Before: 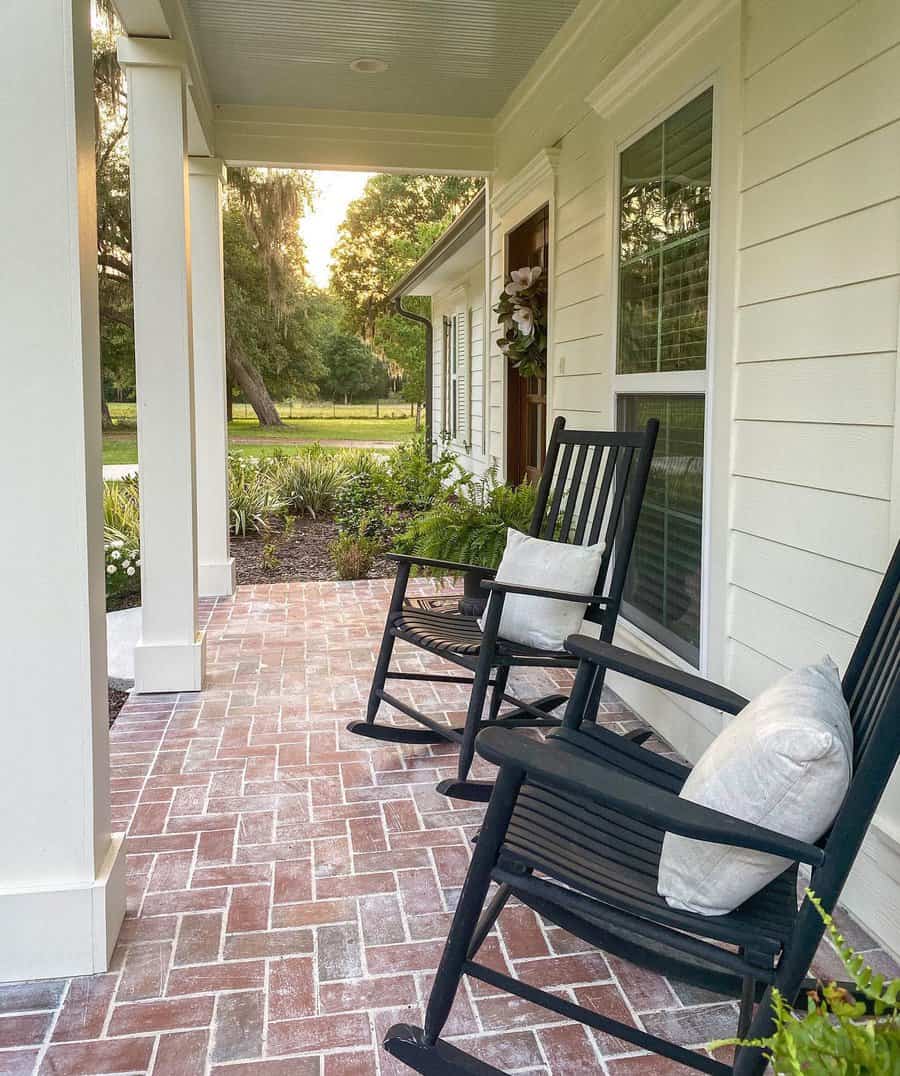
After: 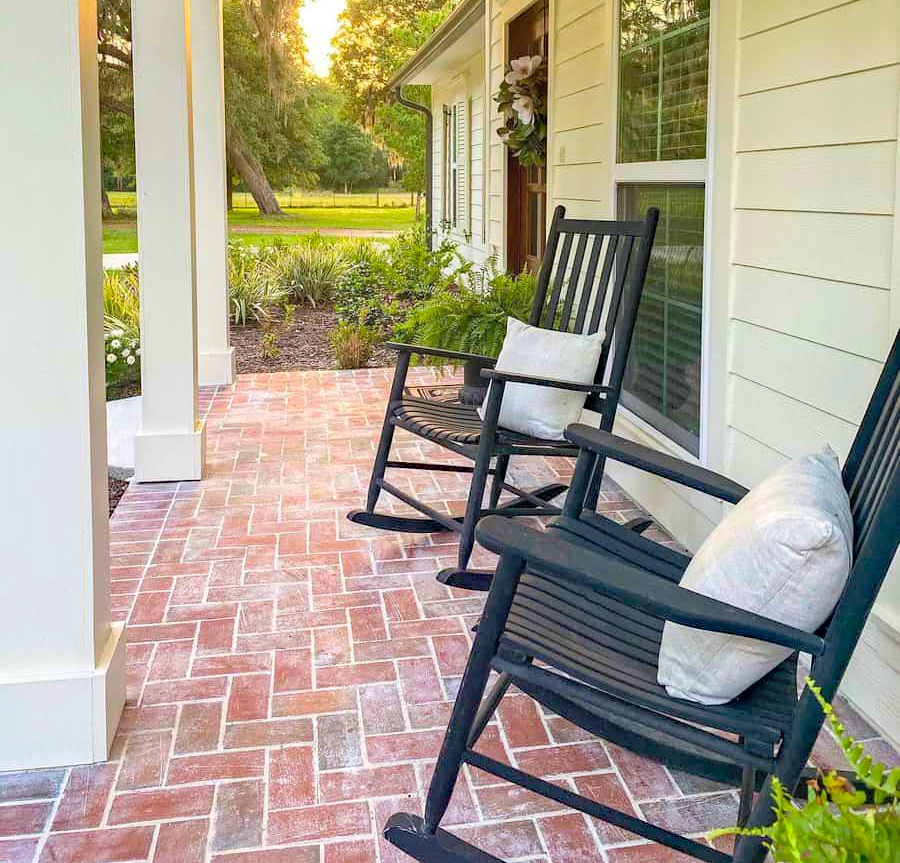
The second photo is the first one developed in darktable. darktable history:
crop and rotate: top 19.726%
haze removal: strength 0.276, distance 0.247, adaptive false
contrast brightness saturation: contrast 0.067, brightness 0.179, saturation 0.412
